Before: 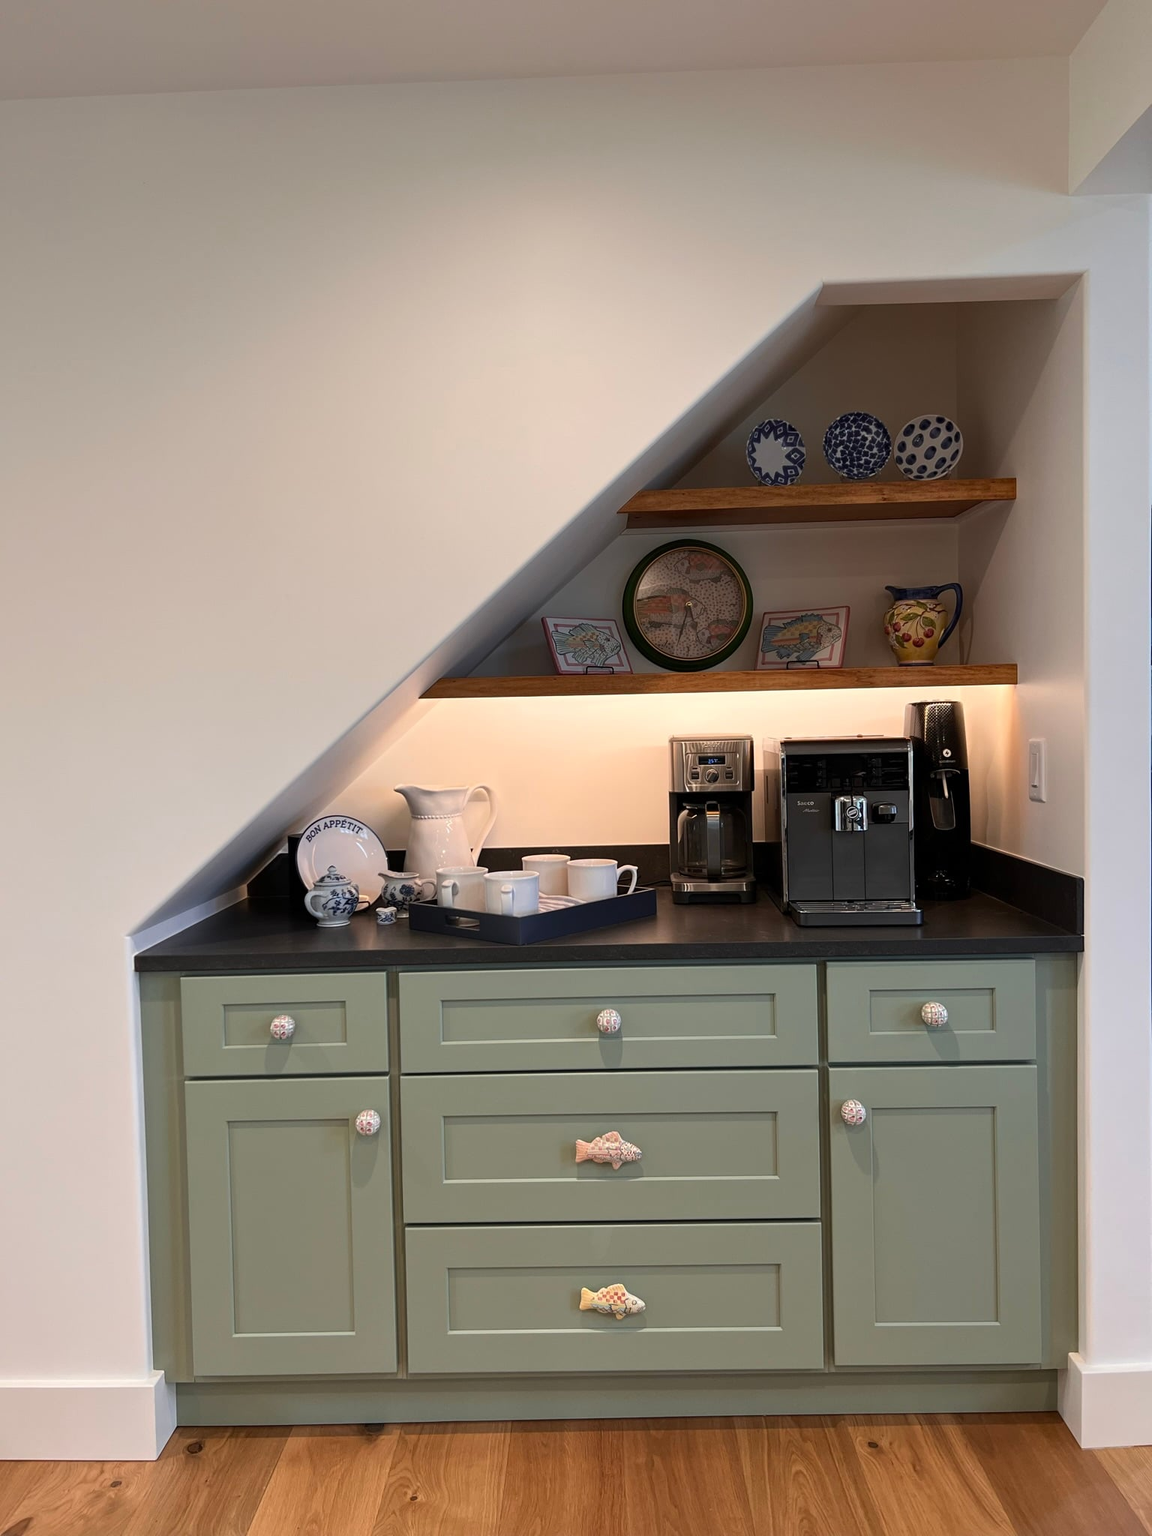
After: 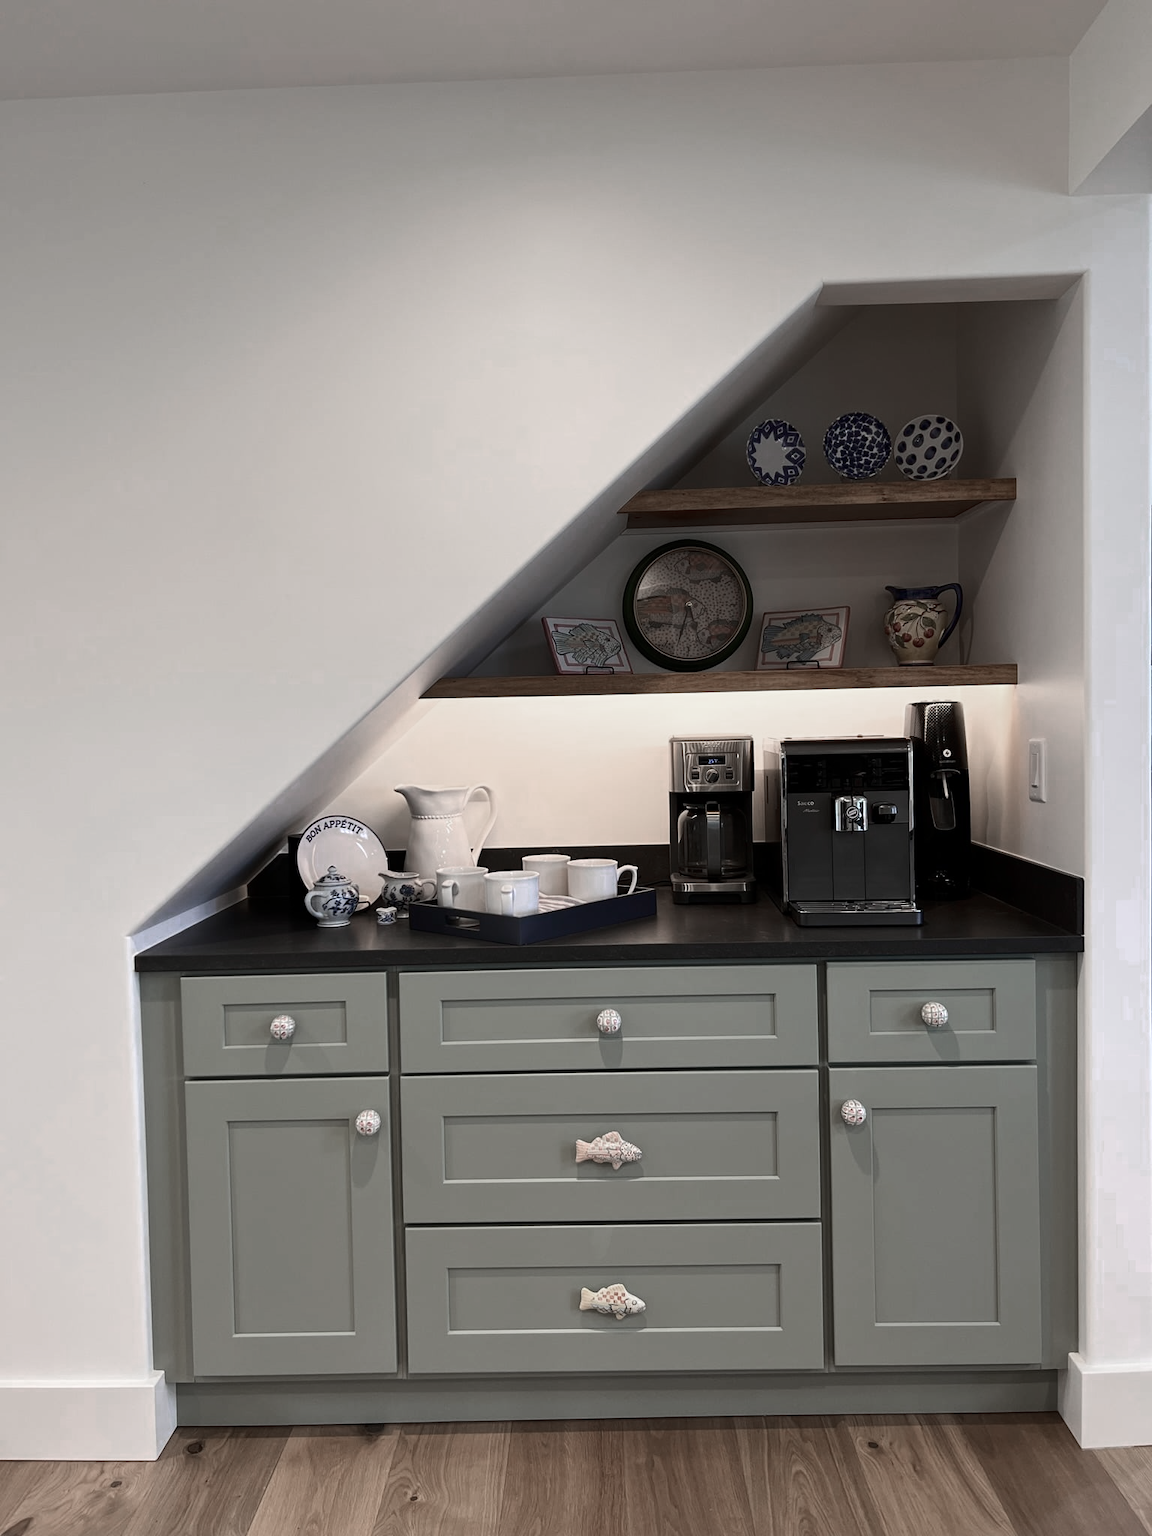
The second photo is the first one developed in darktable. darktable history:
contrast brightness saturation: contrast 0.134, brightness -0.046, saturation 0.15
color zones: curves: ch0 [(0, 0.613) (0.01, 0.613) (0.245, 0.448) (0.498, 0.529) (0.642, 0.665) (0.879, 0.777) (0.99, 0.613)]; ch1 [(0, 0.272) (0.219, 0.127) (0.724, 0.346)]
